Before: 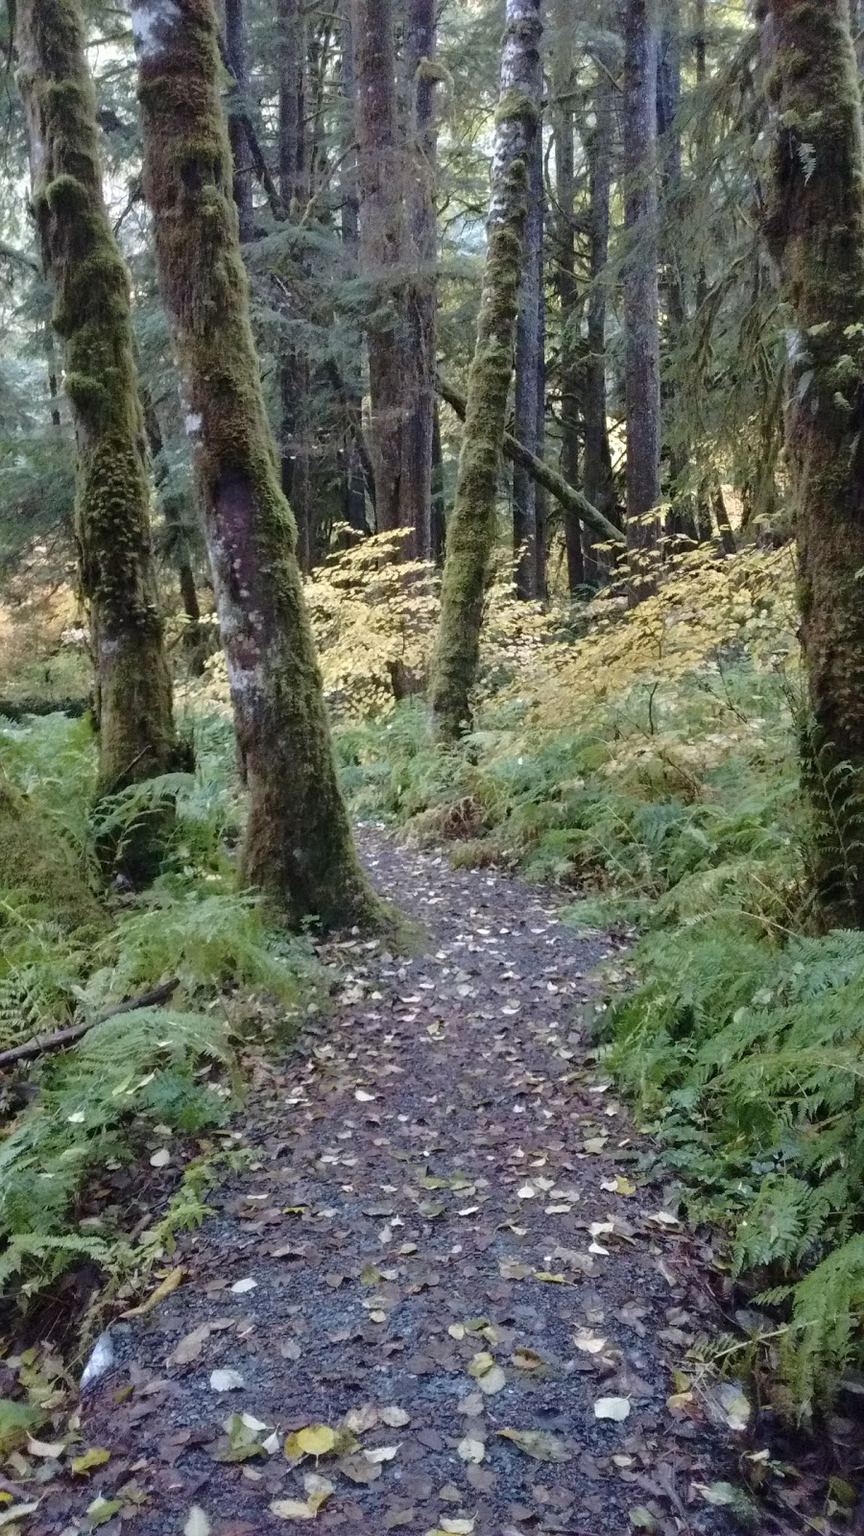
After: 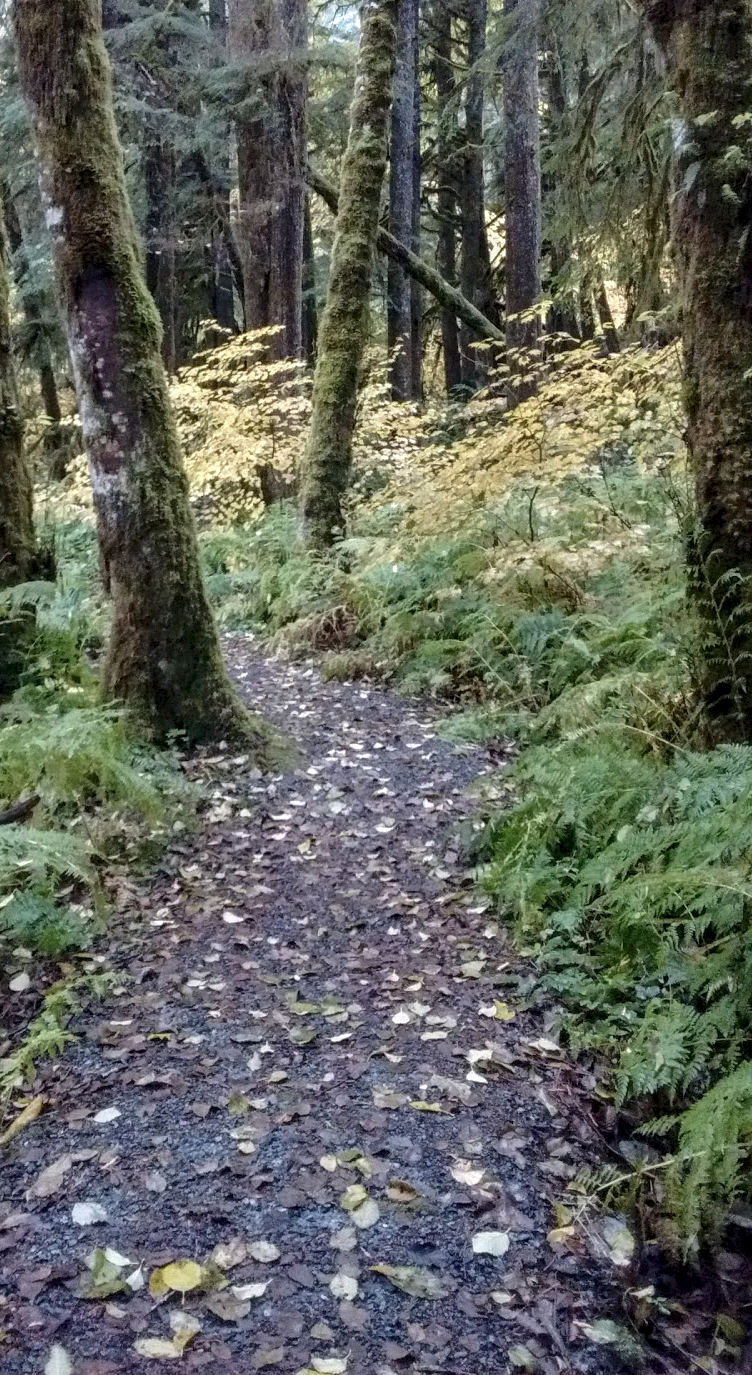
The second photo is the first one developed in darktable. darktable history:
local contrast: highlights 61%, detail 143%, midtone range 0.432
crop: left 16.443%, top 14.056%
tone equalizer: edges refinement/feathering 500, mask exposure compensation -1.57 EV, preserve details no
